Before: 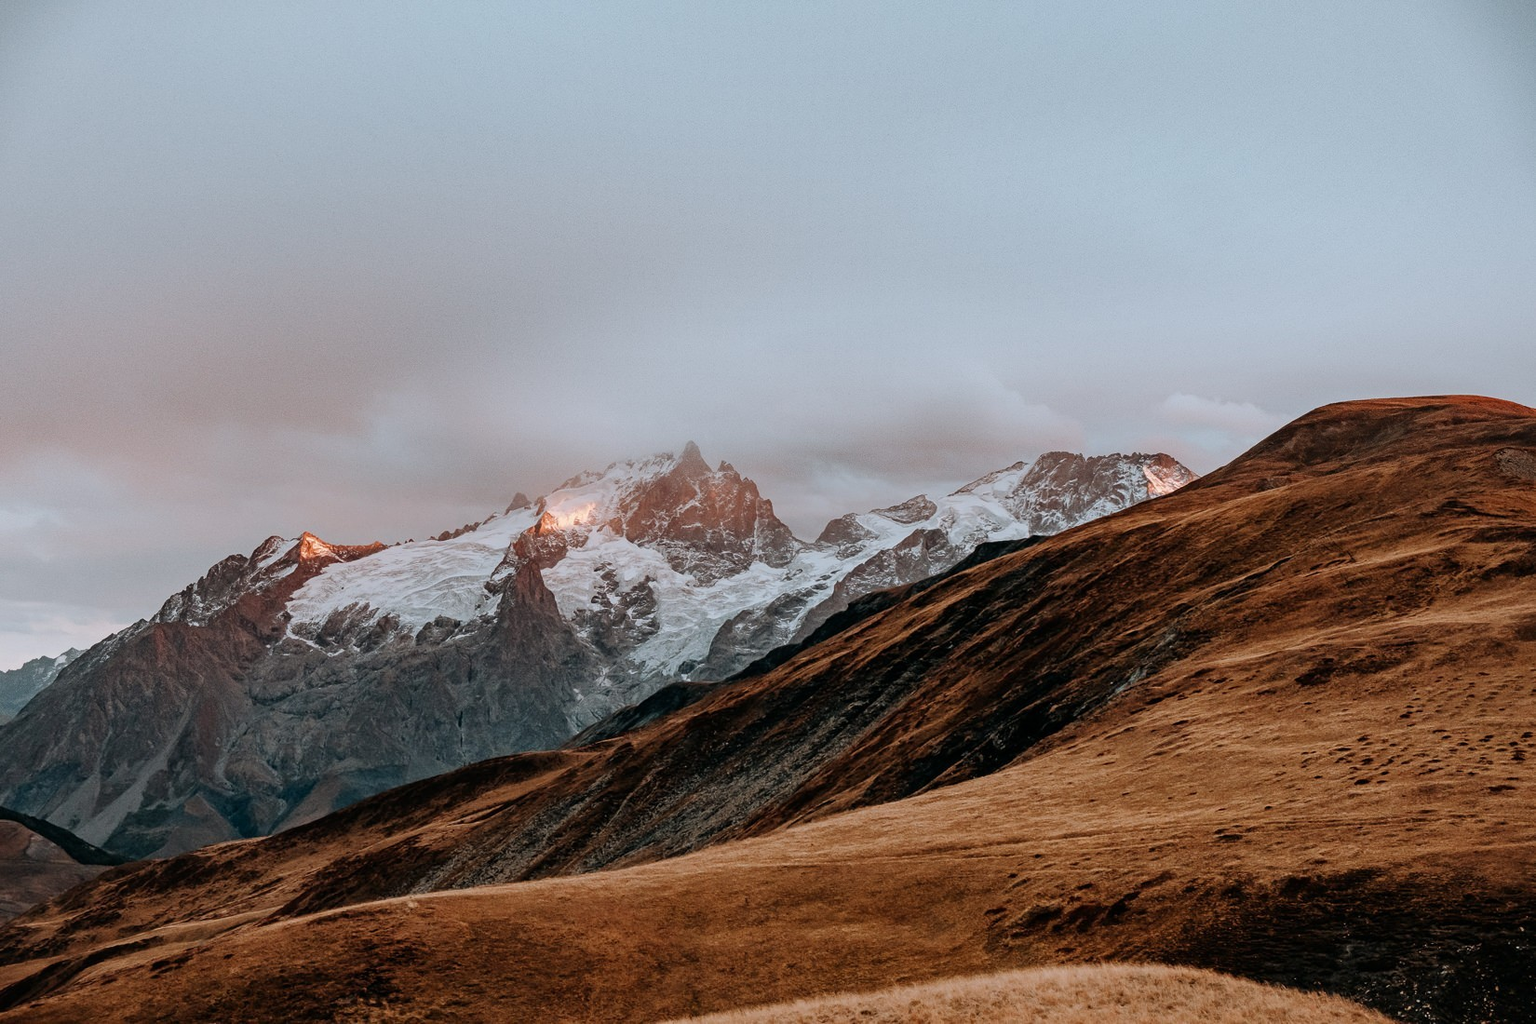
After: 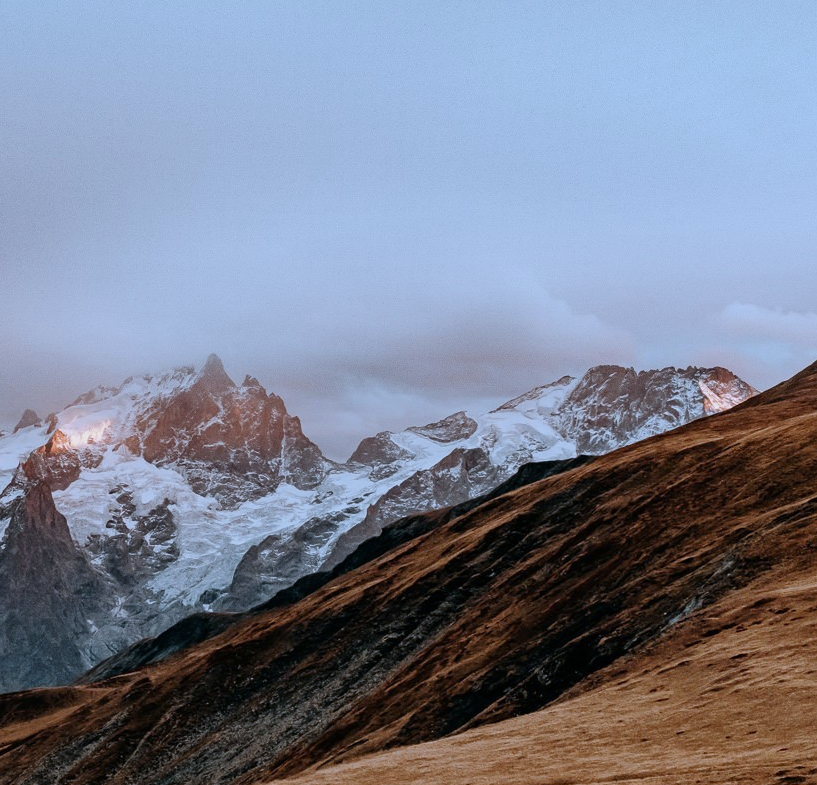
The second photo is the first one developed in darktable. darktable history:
white balance: red 0.926, green 1.003, blue 1.133
crop: left 32.075%, top 10.976%, right 18.355%, bottom 17.596%
